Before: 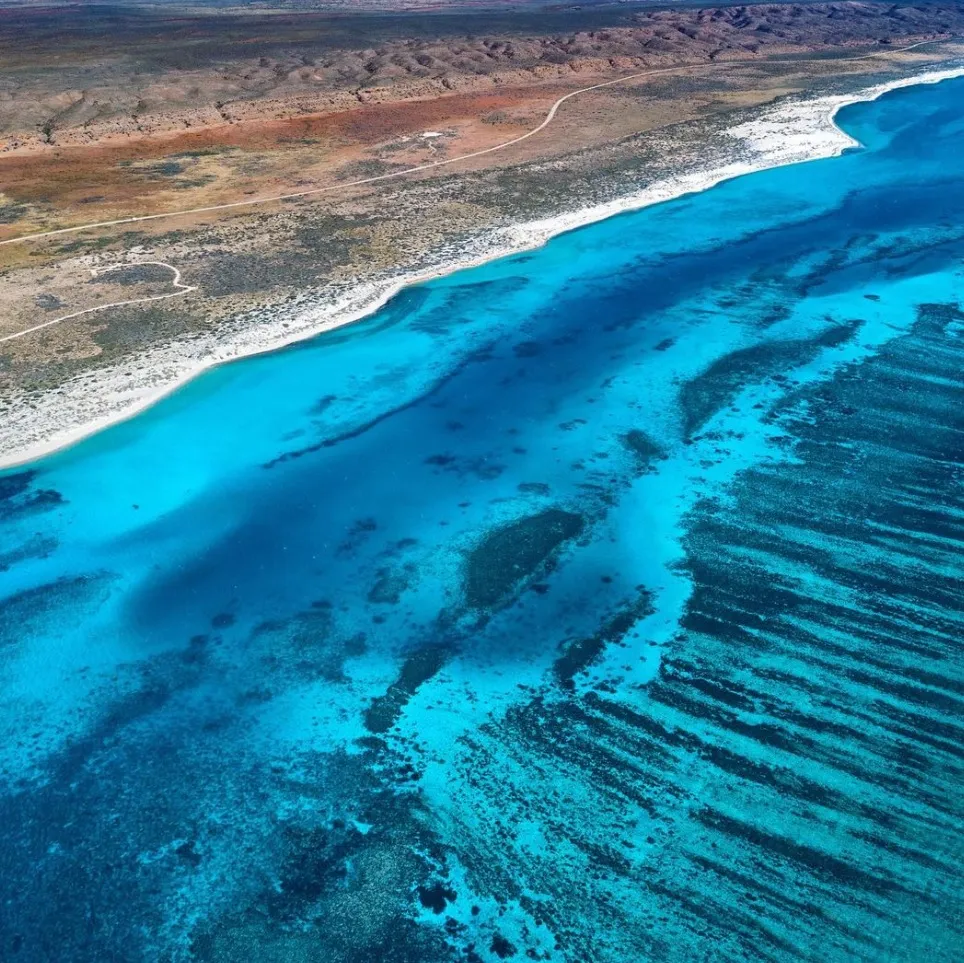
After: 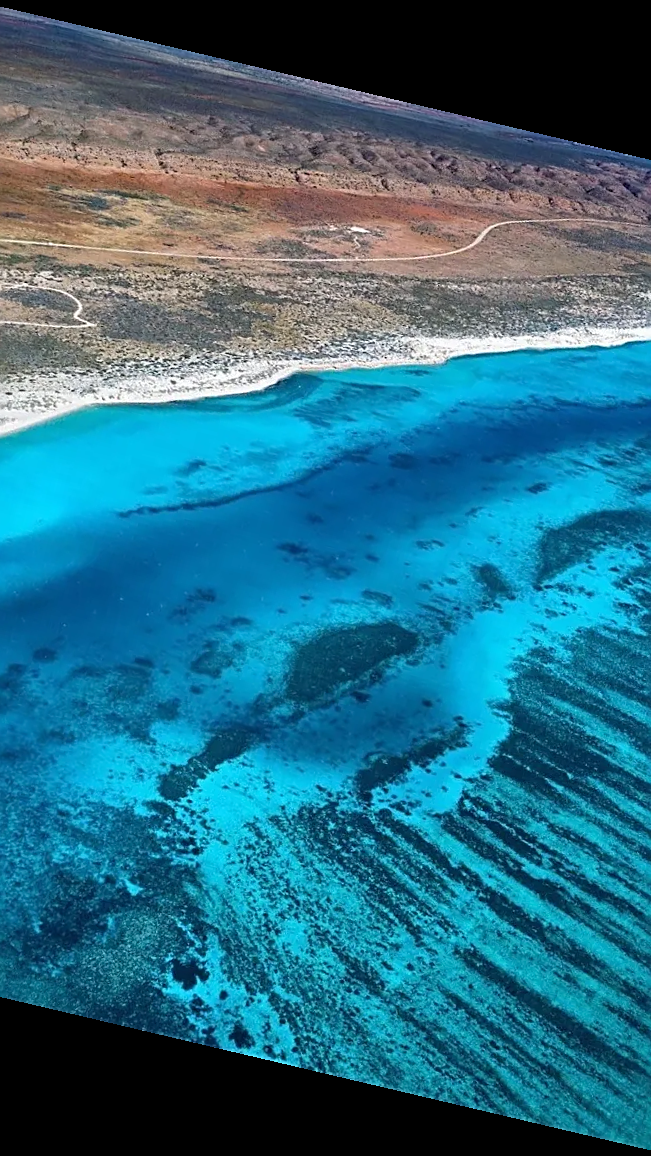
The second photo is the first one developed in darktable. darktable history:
sharpen: radius 1.967
crop: left 21.674%, right 22.086%
rotate and perspective: rotation 13.27°, automatic cropping off
